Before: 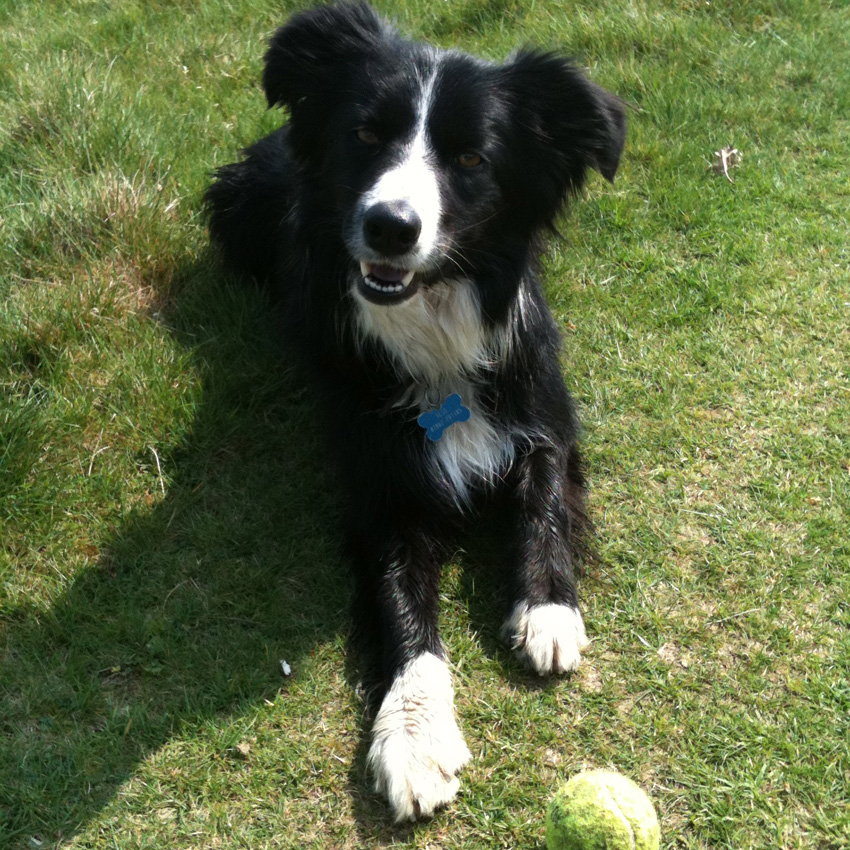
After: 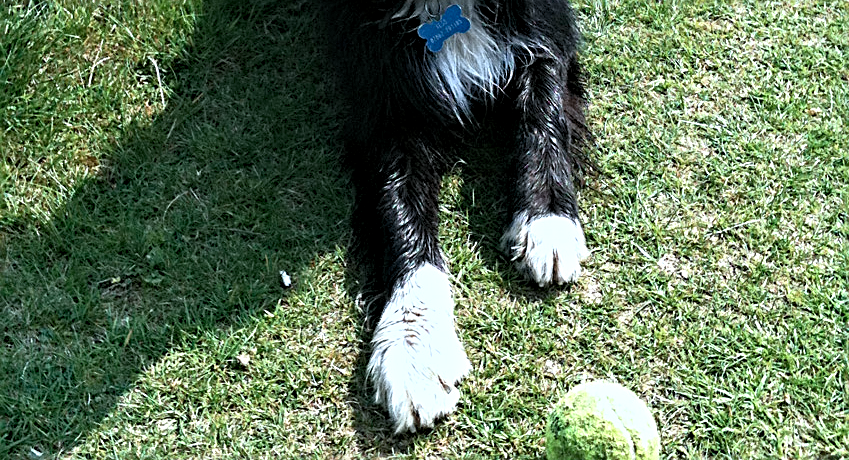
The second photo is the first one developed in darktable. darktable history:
exposure: exposure 0.267 EV, compensate highlight preservation false
crop and rotate: top 45.77%, right 0.096%
sharpen: on, module defaults
contrast equalizer: octaves 7, y [[0.5, 0.542, 0.583, 0.625, 0.667, 0.708], [0.5 ×6], [0.5 ×6], [0 ×6], [0 ×6]]
tone curve: curves: ch0 [(0.013, 0) (0.061, 0.068) (0.239, 0.256) (0.502, 0.505) (0.683, 0.676) (0.761, 0.773) (0.858, 0.858) (0.987, 0.945)]; ch1 [(0, 0) (0.172, 0.123) (0.304, 0.288) (0.414, 0.44) (0.472, 0.473) (0.502, 0.508) (0.521, 0.528) (0.583, 0.595) (0.654, 0.673) (0.728, 0.761) (1, 1)]; ch2 [(0, 0) (0.411, 0.424) (0.485, 0.476) (0.502, 0.502) (0.553, 0.557) (0.57, 0.576) (1, 1)], color space Lab, linked channels, preserve colors none
color calibration: x 0.38, y 0.39, temperature 4082.5 K
